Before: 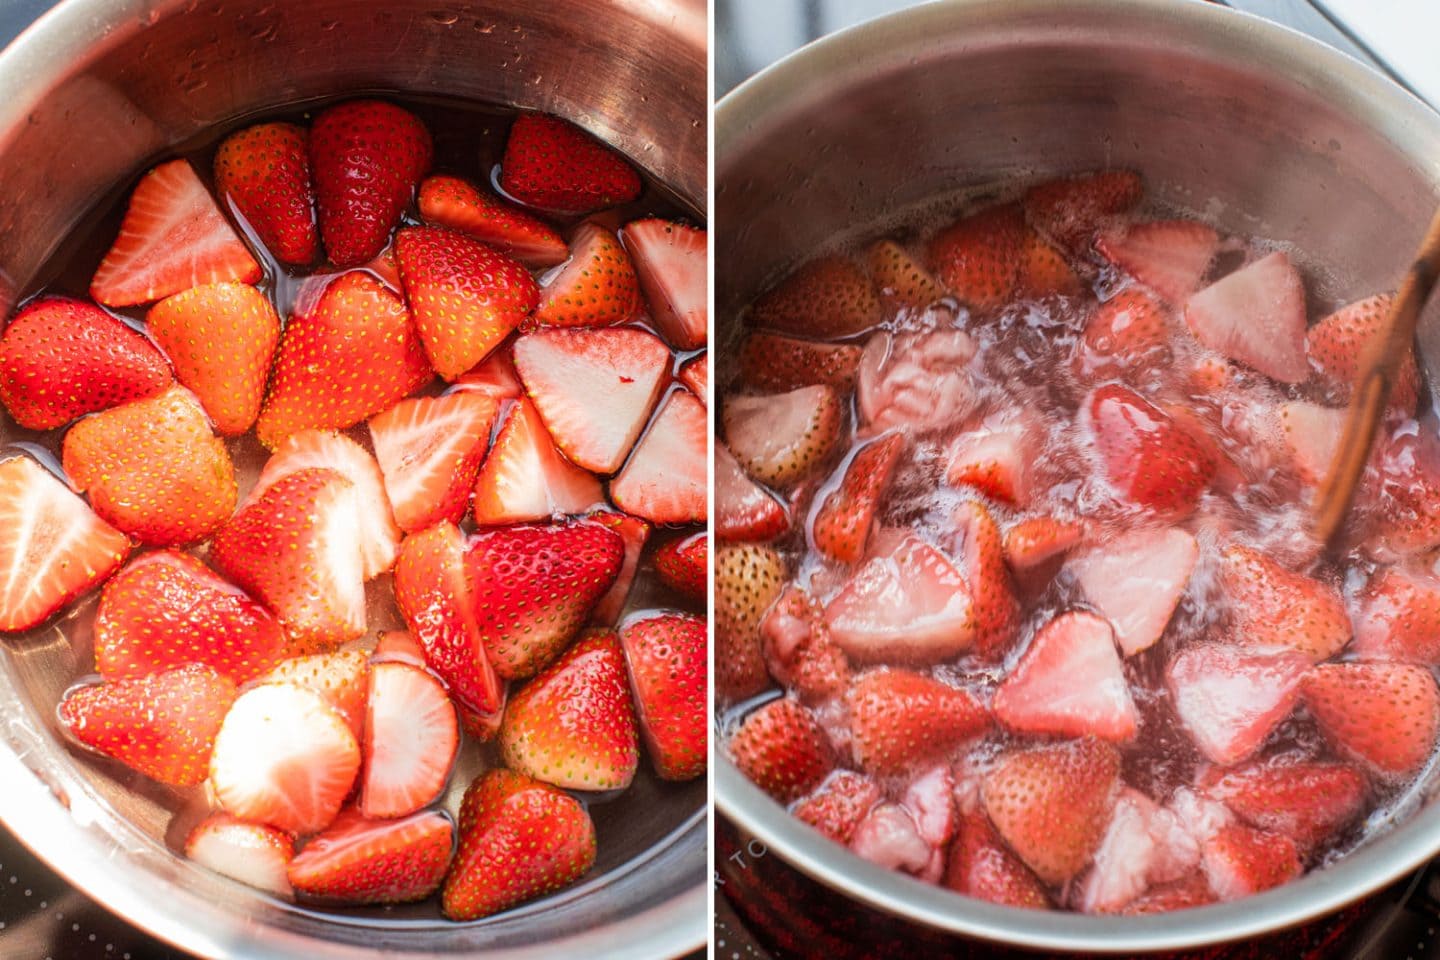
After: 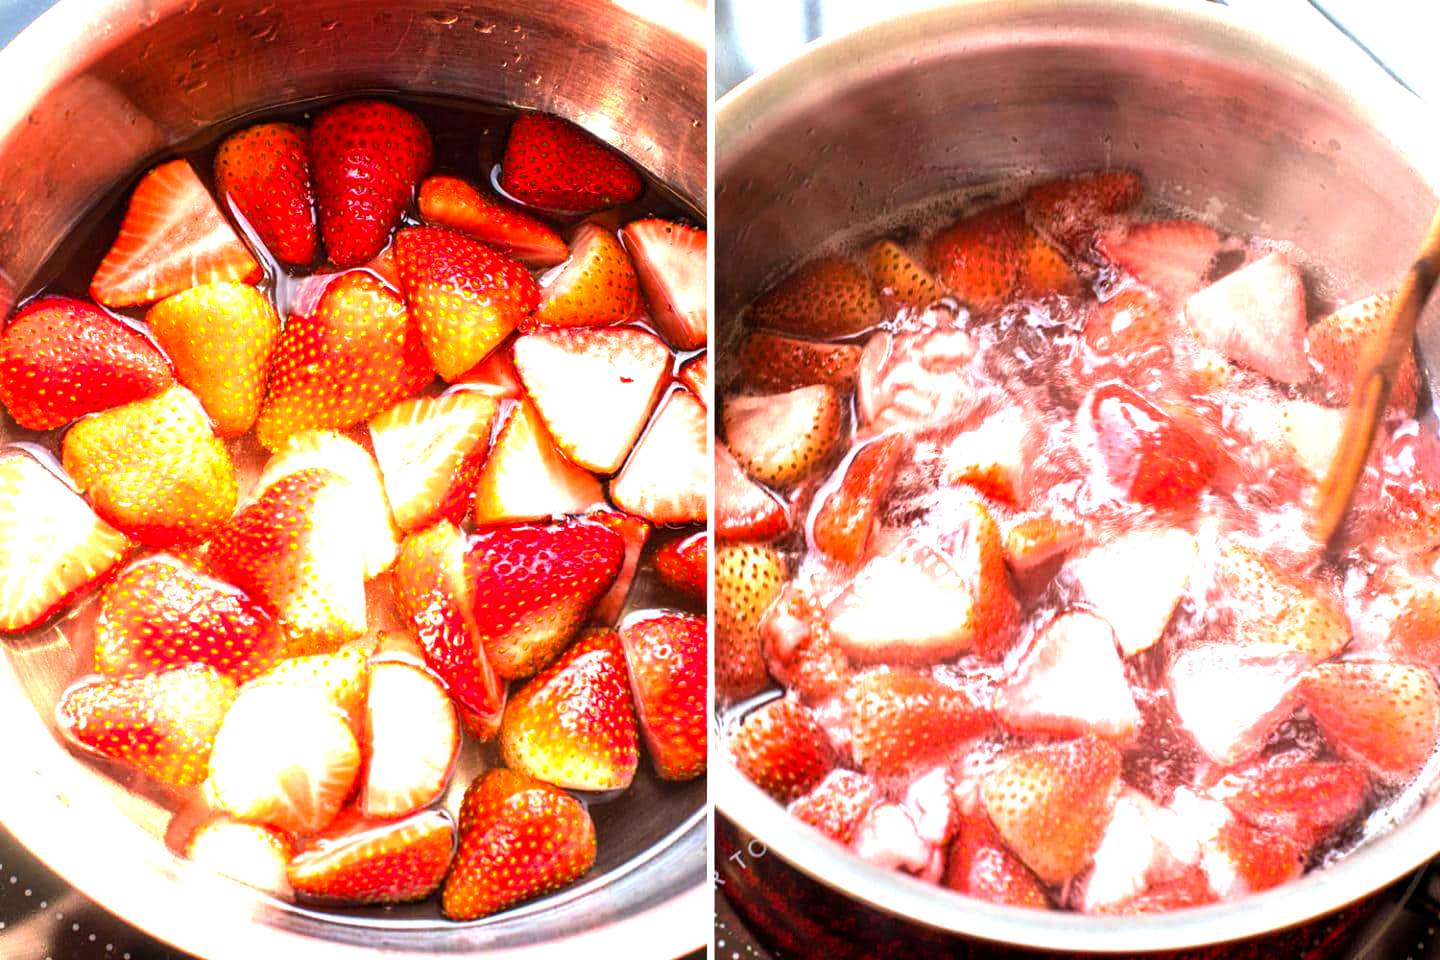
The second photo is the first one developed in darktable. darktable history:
tone equalizer: -8 EV -0.417 EV, -7 EV -0.389 EV, -6 EV -0.333 EV, -5 EV -0.222 EV, -3 EV 0.222 EV, -2 EV 0.333 EV, -1 EV 0.389 EV, +0 EV 0.417 EV, edges refinement/feathering 500, mask exposure compensation -1.57 EV, preserve details no
exposure: black level correction 0.001, exposure 1.129 EV, compensate exposure bias true, compensate highlight preservation false
color balance rgb: linear chroma grading › global chroma 3.45%, perceptual saturation grading › global saturation 11.24%, perceptual brilliance grading › global brilliance 3.04%, global vibrance 2.8%
